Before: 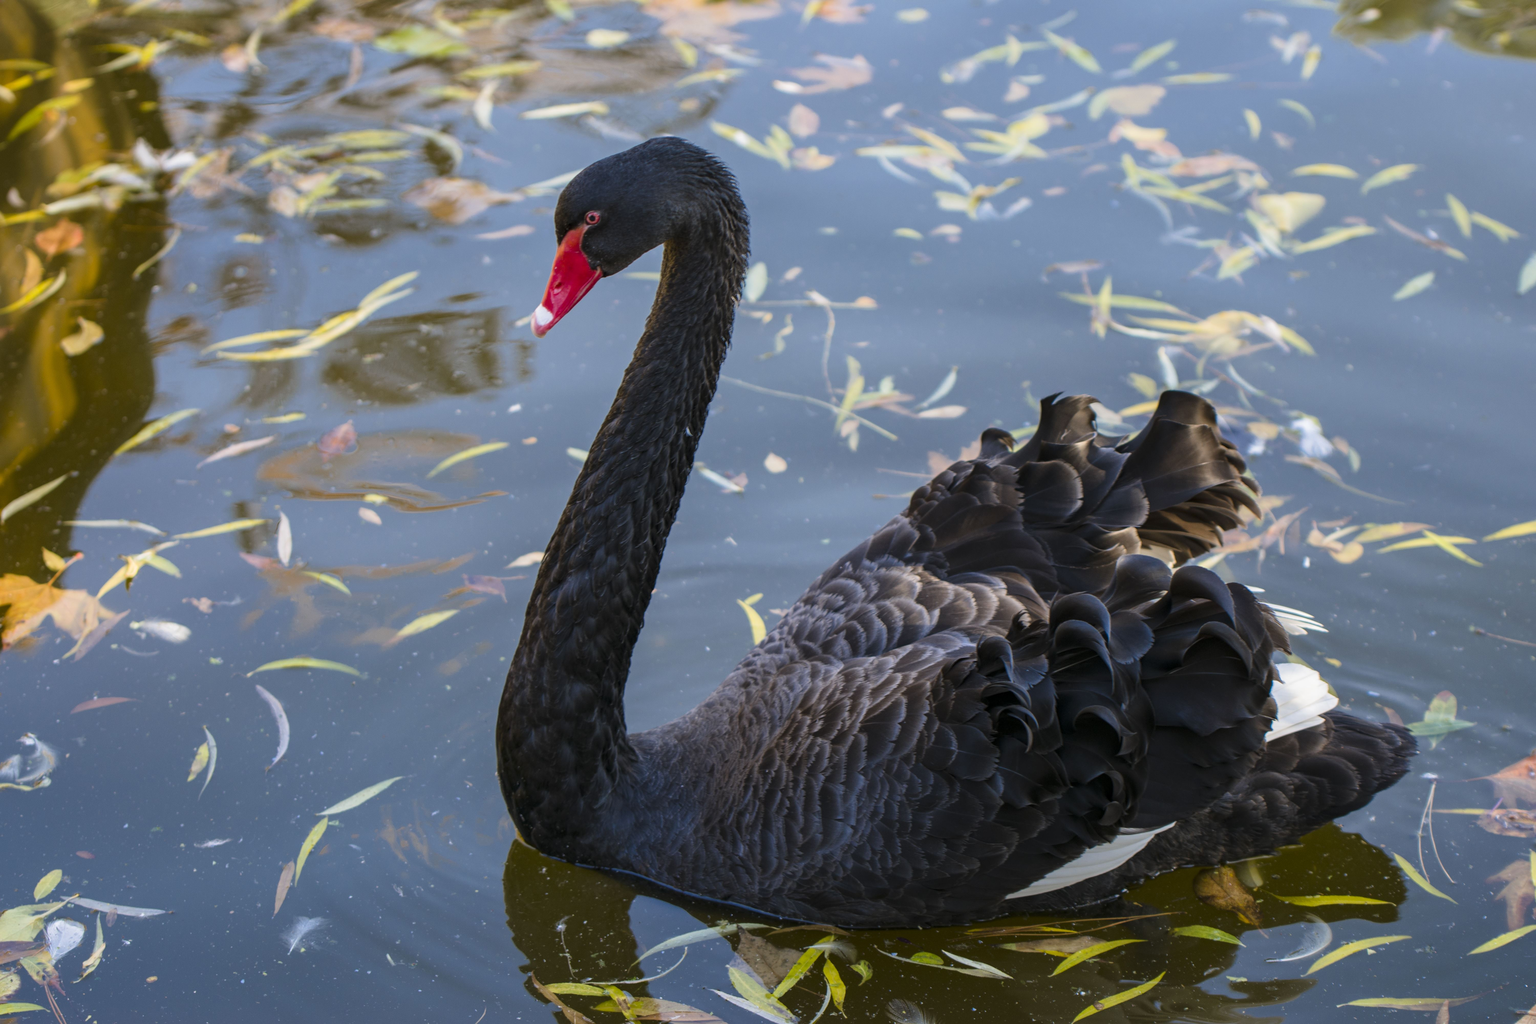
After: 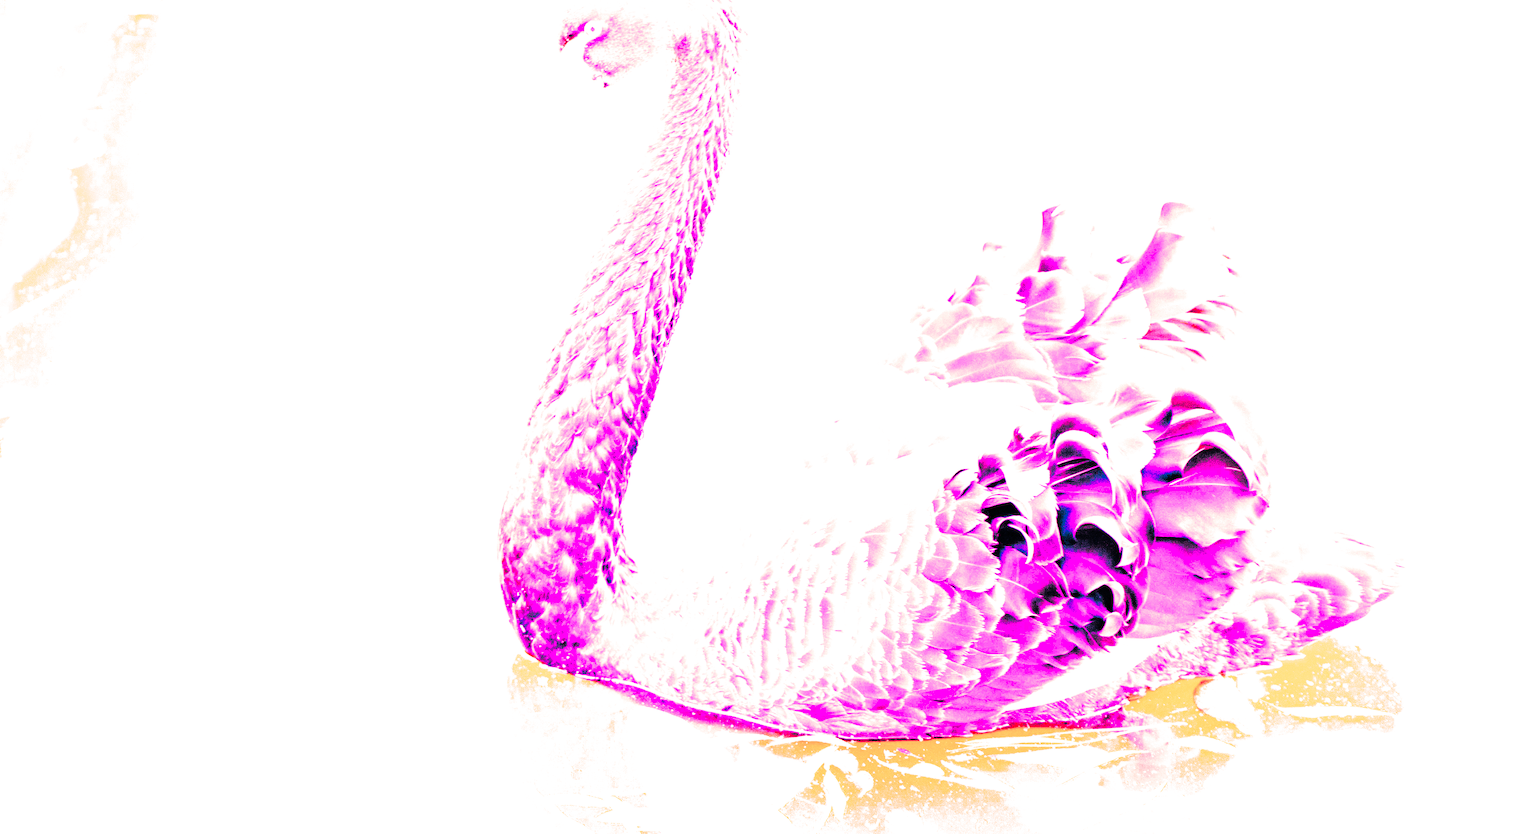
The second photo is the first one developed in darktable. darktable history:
crop and rotate: top 18.507%
white balance: red 8, blue 8
exposure: exposure 0.657 EV, compensate highlight preservation false
tone curve: curves: ch0 [(0, 0) (0.003, 0.01) (0.011, 0.01) (0.025, 0.011) (0.044, 0.014) (0.069, 0.018) (0.1, 0.022) (0.136, 0.026) (0.177, 0.035) (0.224, 0.051) (0.277, 0.085) (0.335, 0.158) (0.399, 0.299) (0.468, 0.457) (0.543, 0.634) (0.623, 0.801) (0.709, 0.904) (0.801, 0.963) (0.898, 0.986) (1, 1)], preserve colors none
split-toning: shadows › hue 226.8°, shadows › saturation 0.56, highlights › hue 28.8°, balance -40, compress 0%
